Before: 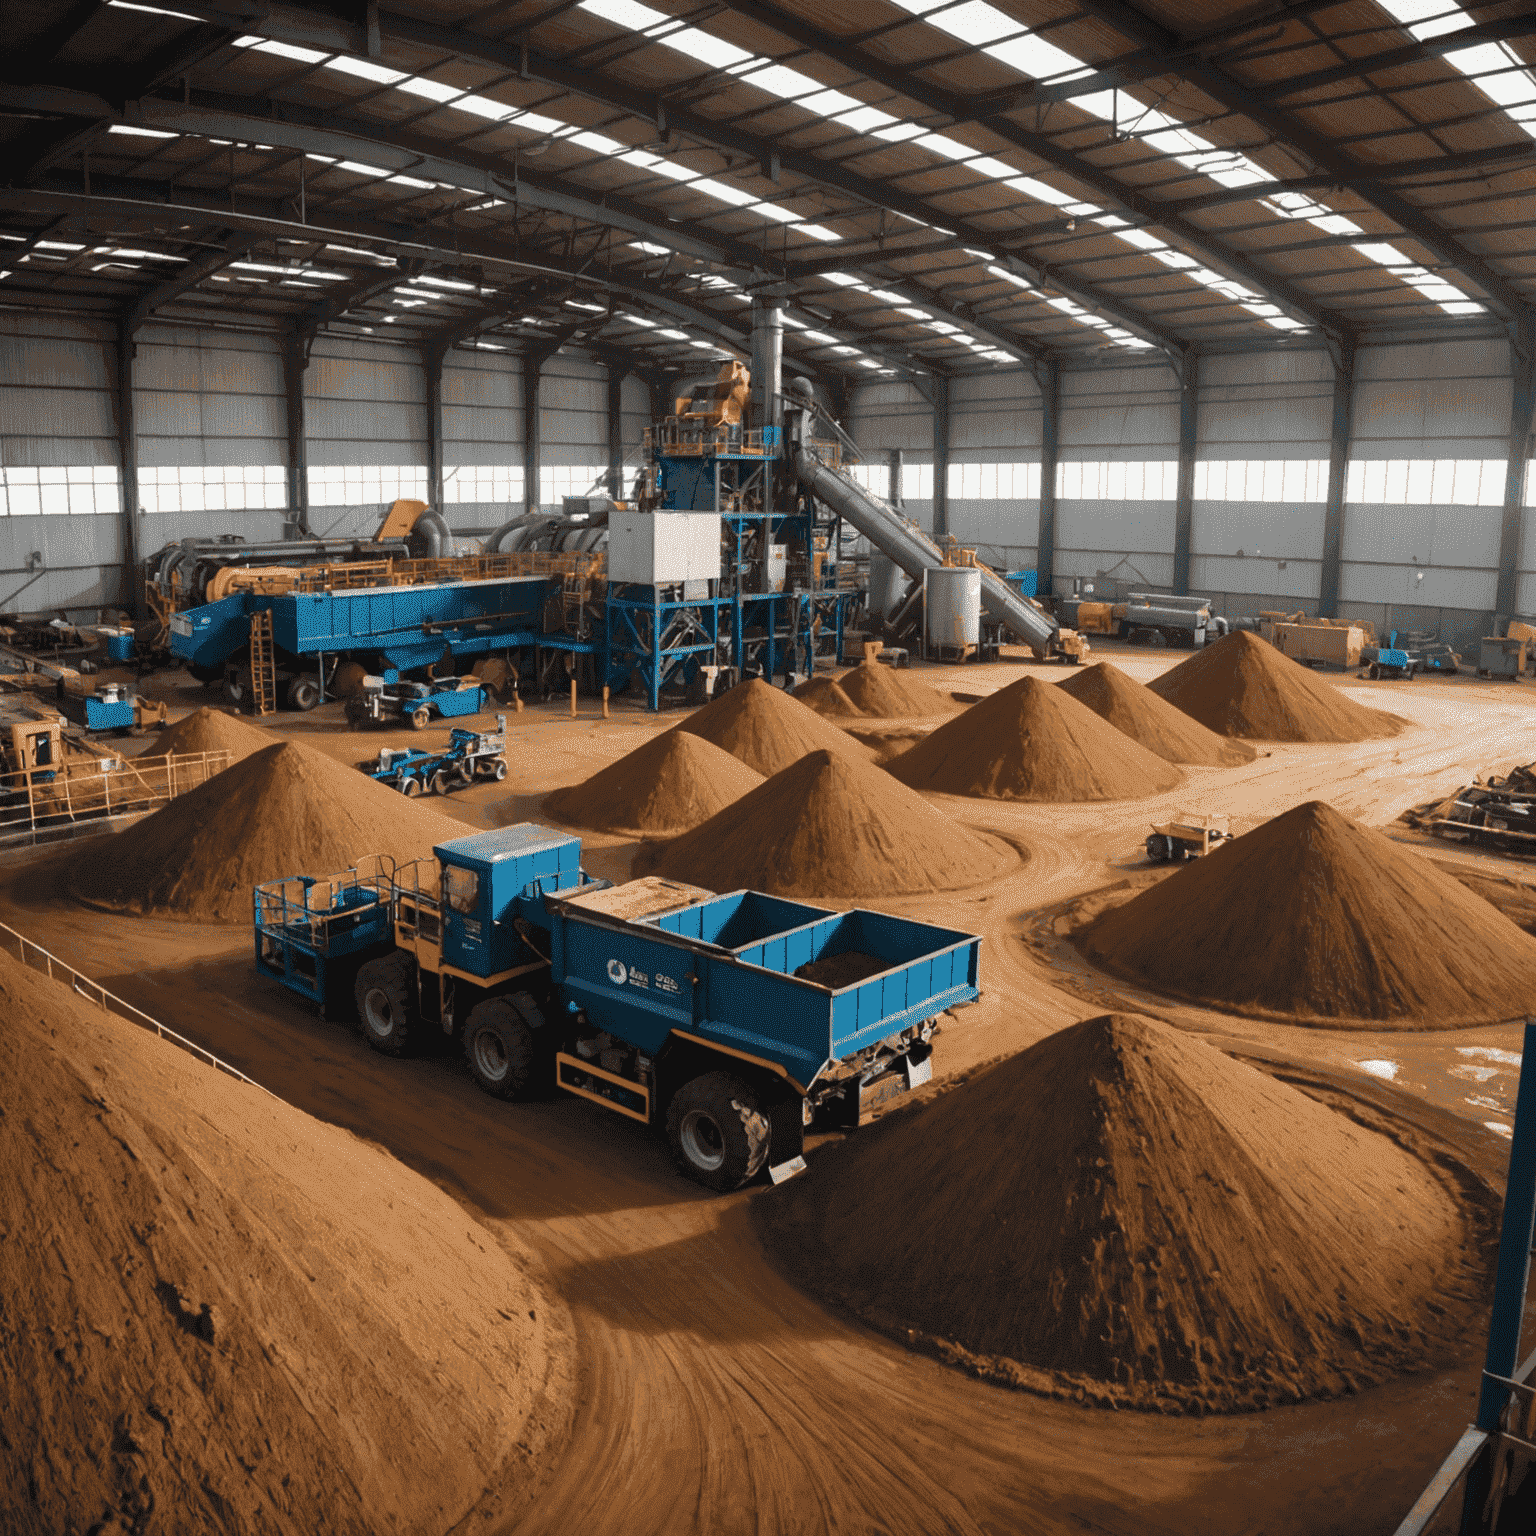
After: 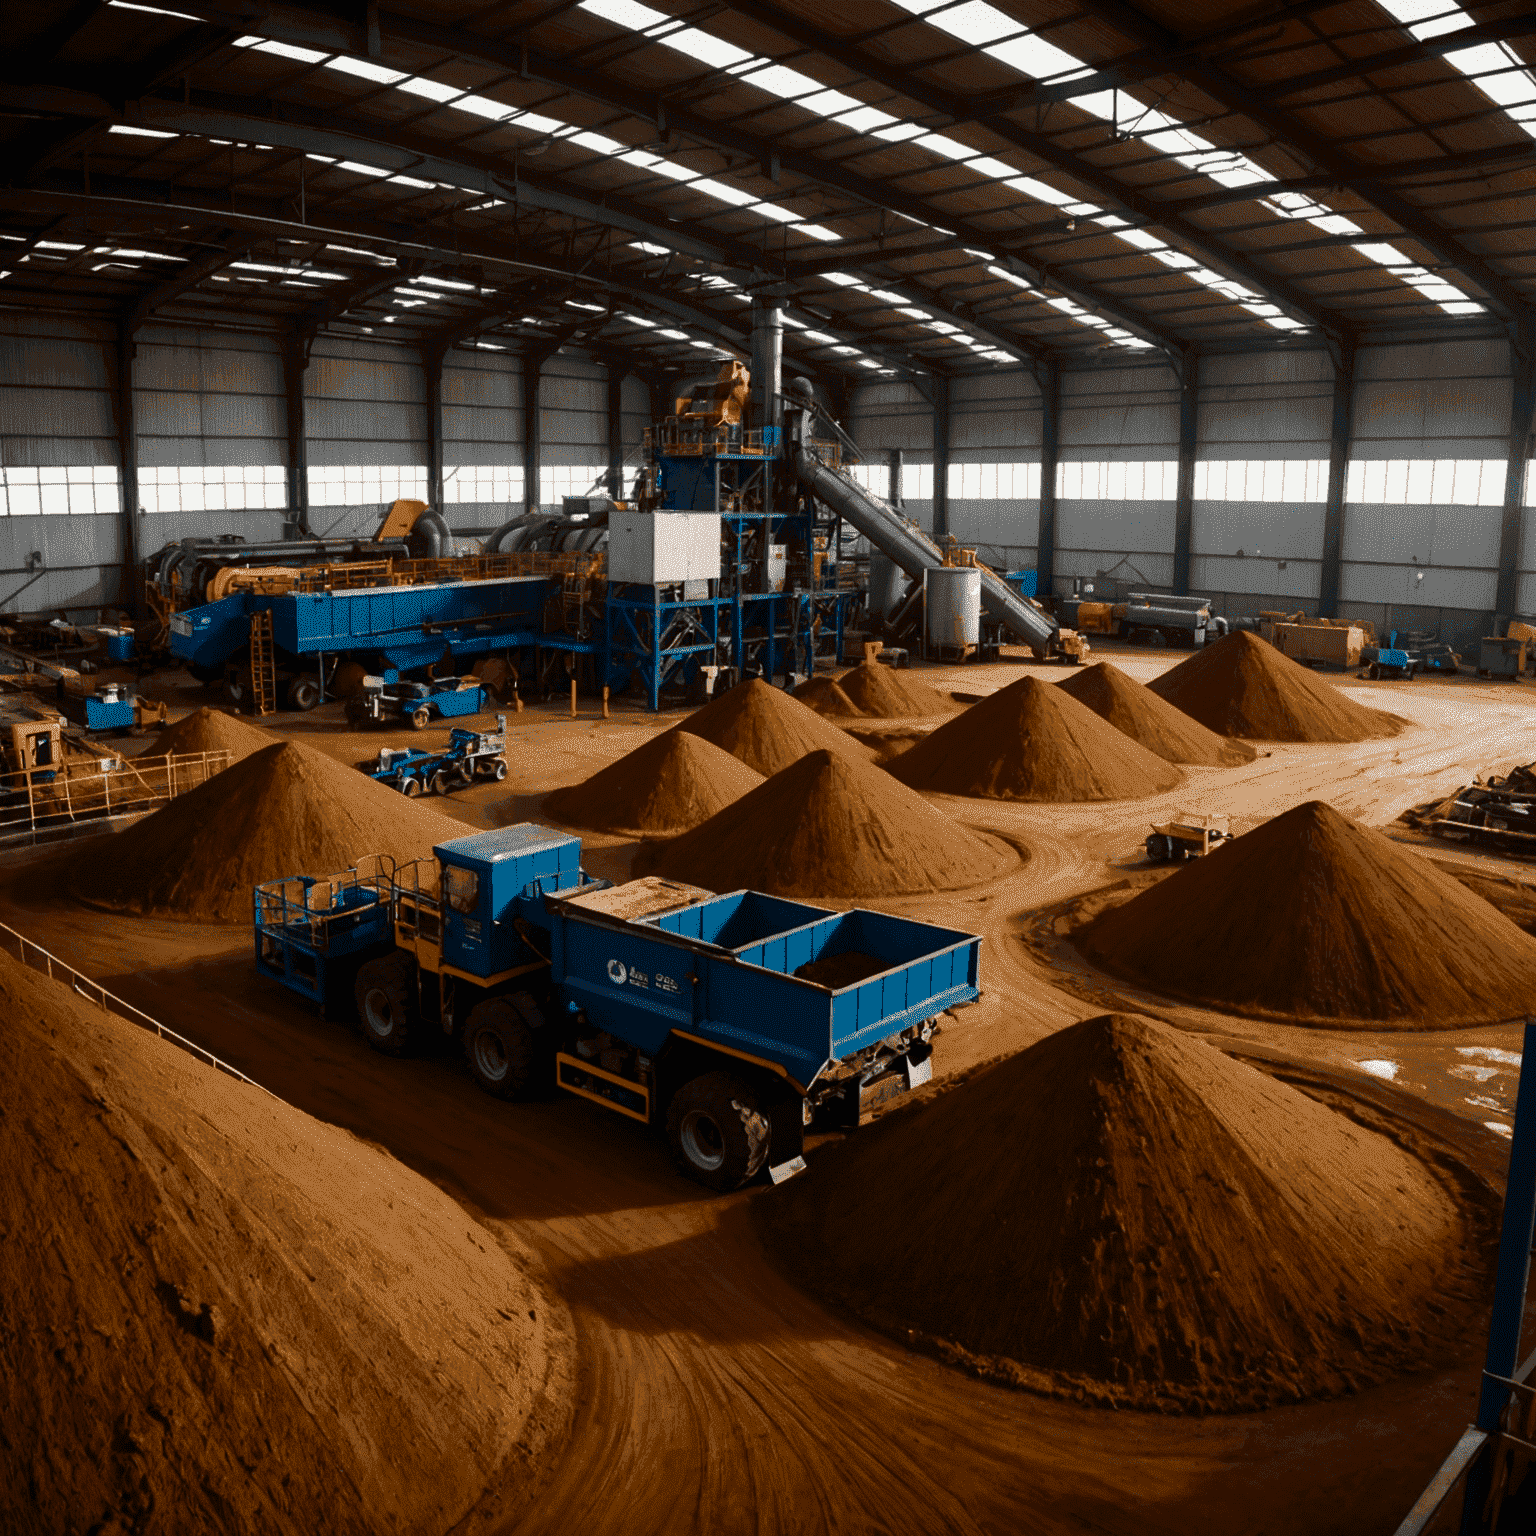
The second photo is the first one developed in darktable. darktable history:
contrast brightness saturation: contrast 0.13, brightness -0.243, saturation 0.147
